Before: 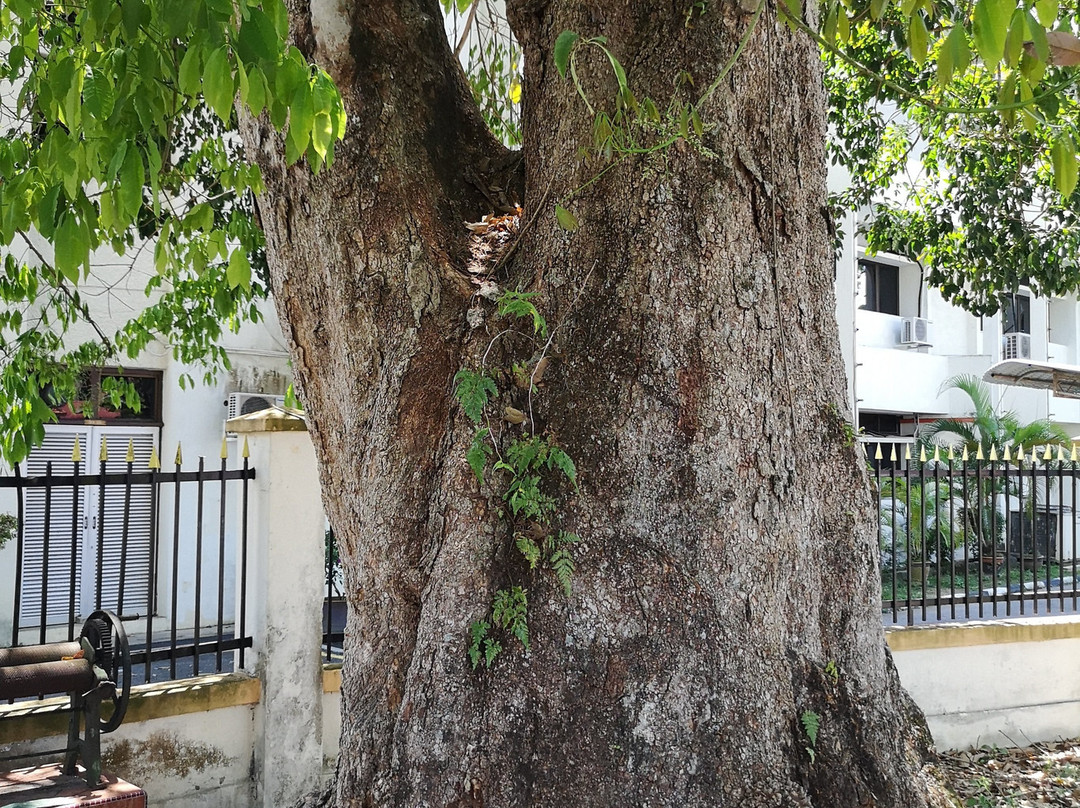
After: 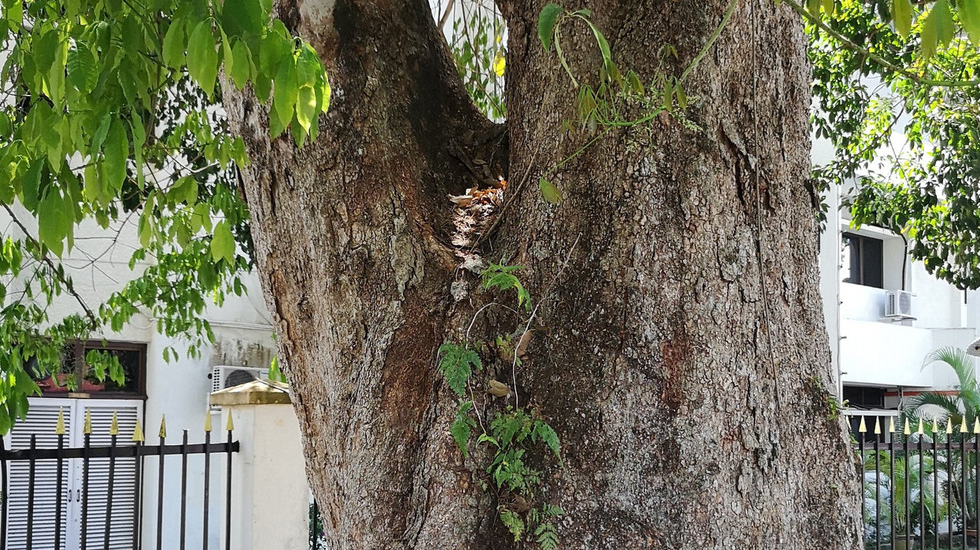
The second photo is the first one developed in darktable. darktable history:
crop: left 1.543%, top 3.424%, right 7.629%, bottom 28.501%
